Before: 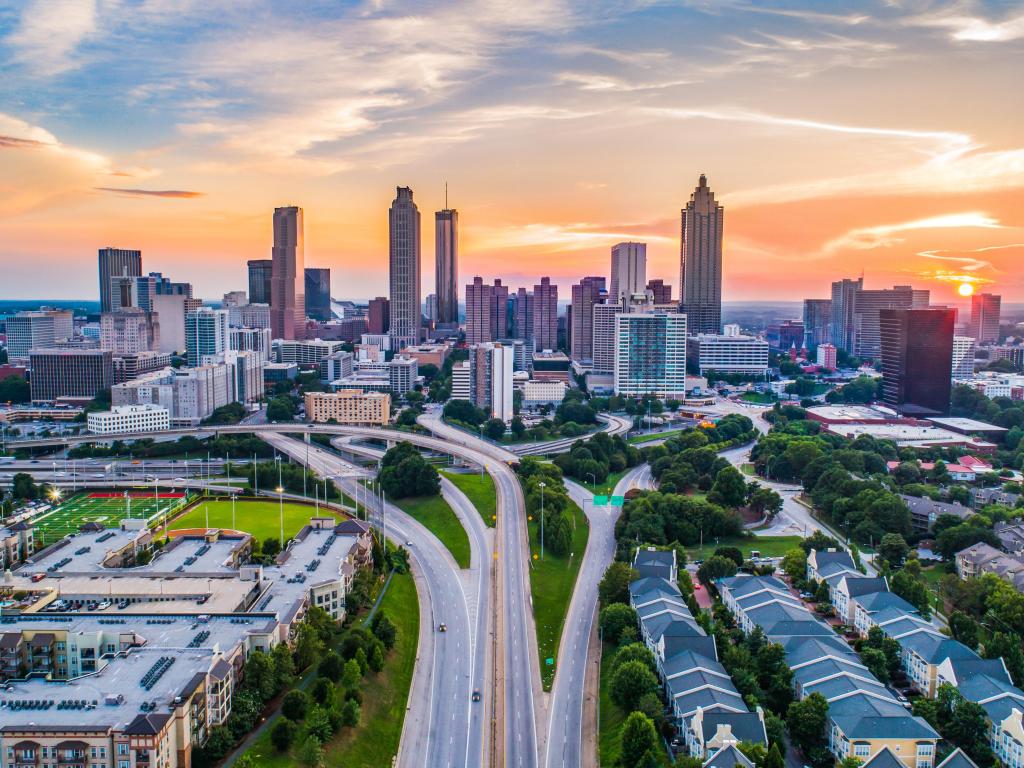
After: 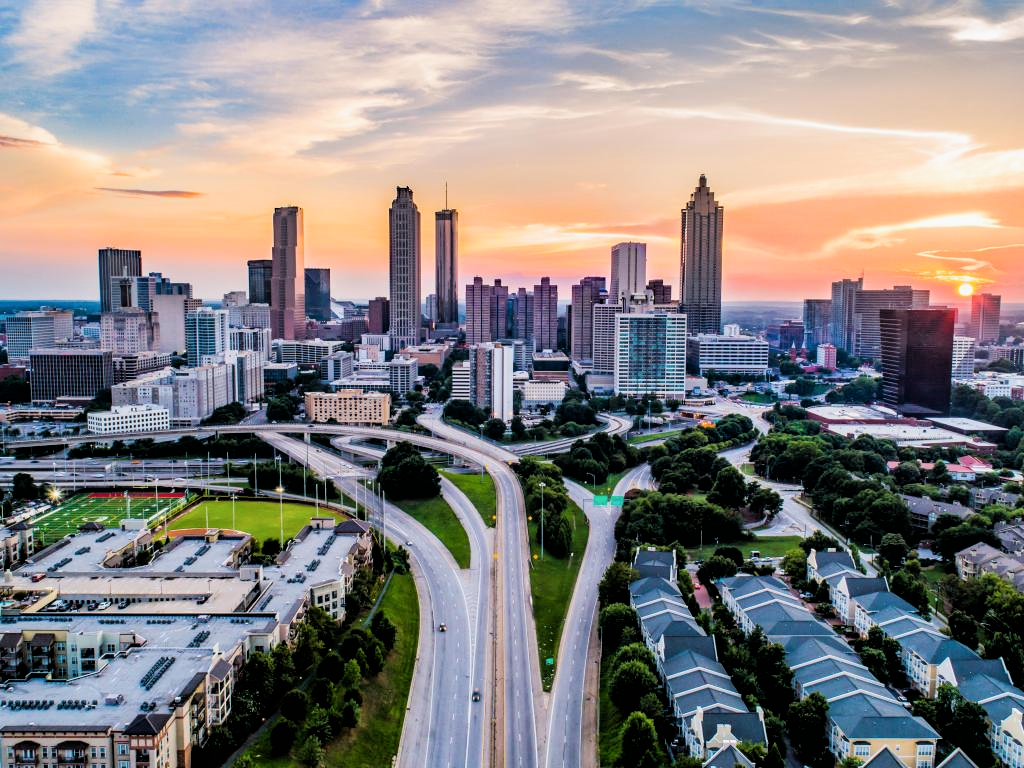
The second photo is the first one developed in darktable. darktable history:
filmic rgb: black relative exposure -3.7 EV, white relative exposure 2.78 EV, dynamic range scaling -5.07%, hardness 3.03, preserve chrominance max RGB
tone equalizer: edges refinement/feathering 500, mask exposure compensation -1.57 EV, preserve details guided filter
